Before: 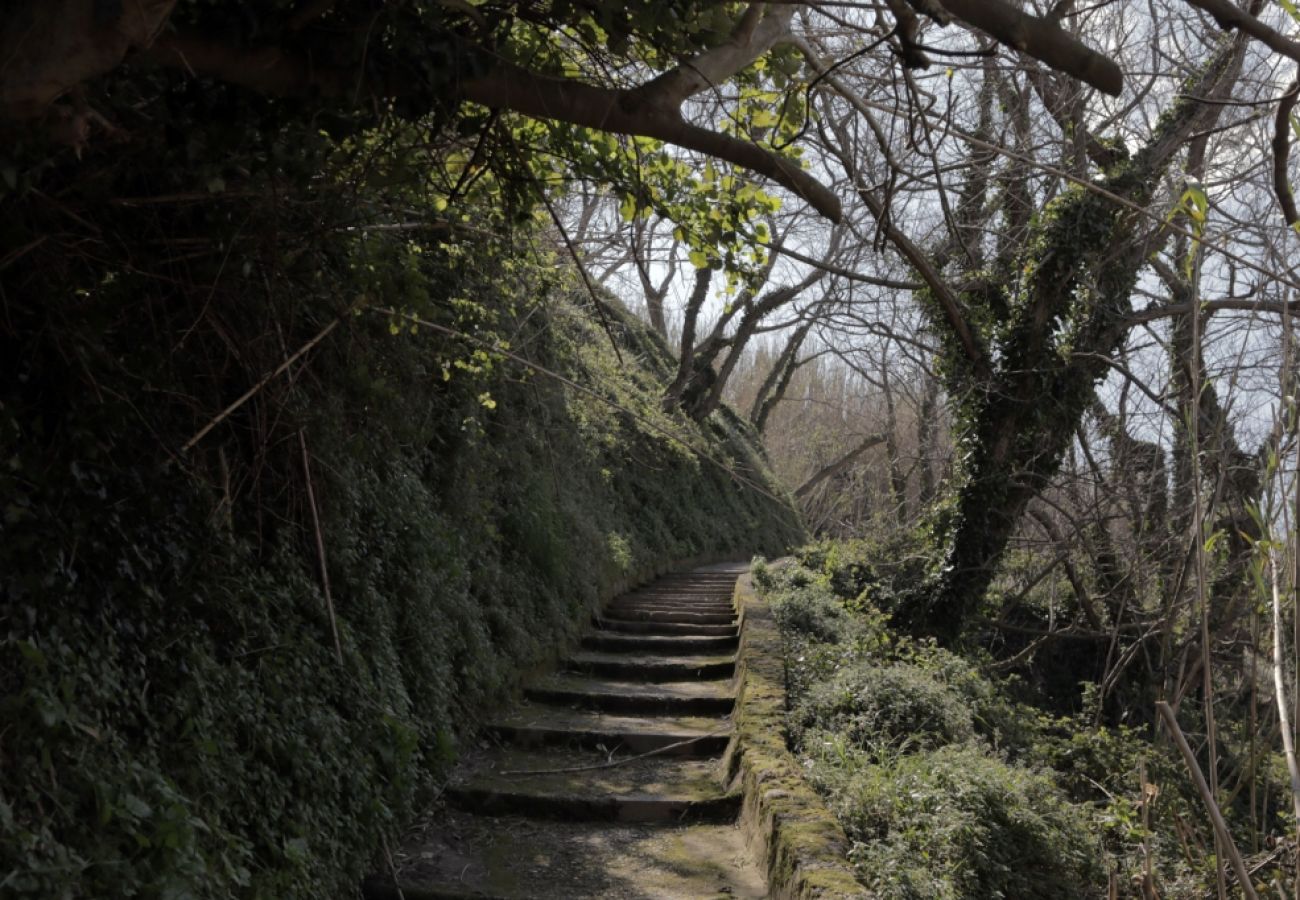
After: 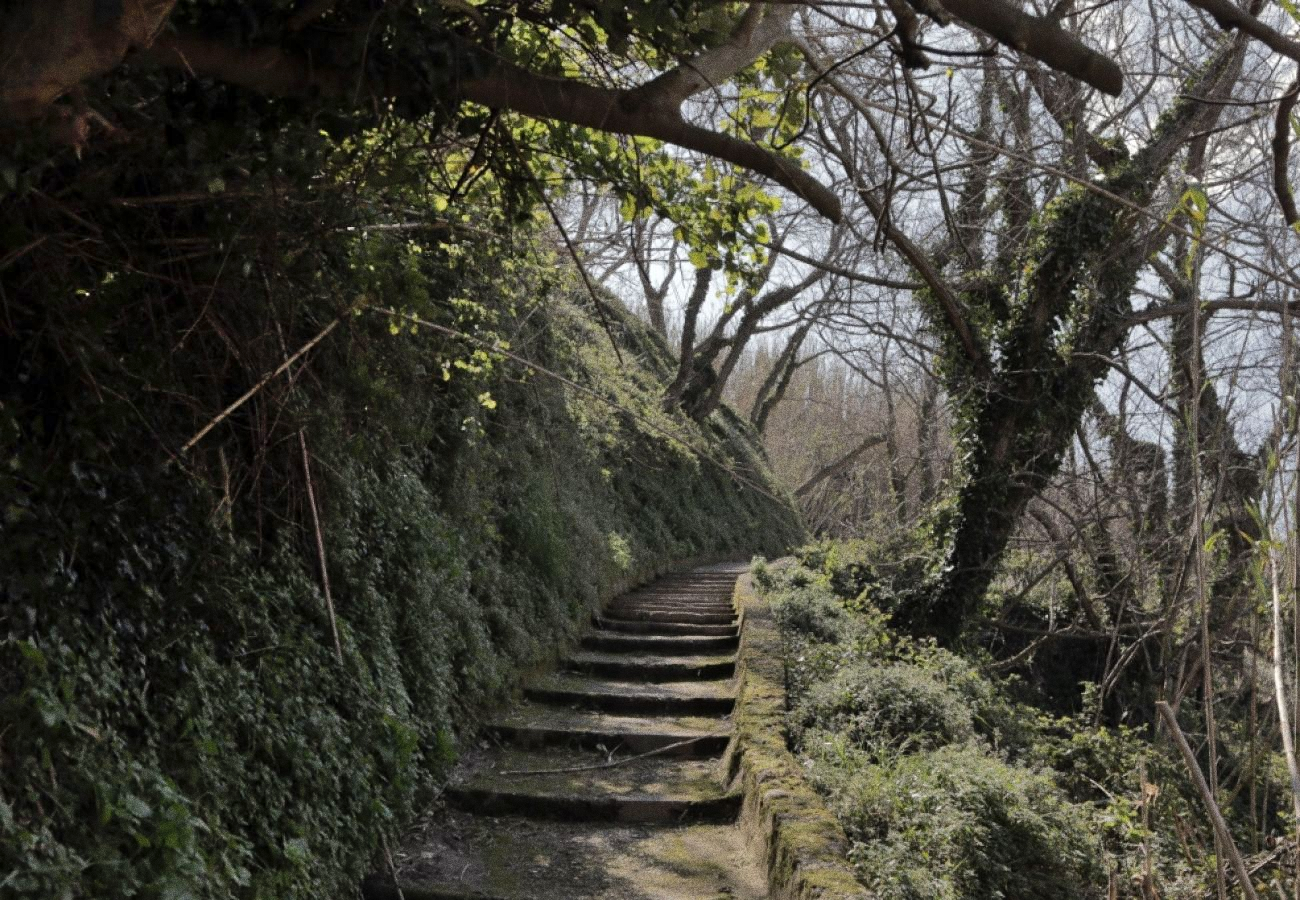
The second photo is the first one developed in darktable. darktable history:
grain: coarseness 0.09 ISO, strength 40%
shadows and highlights: radius 100.41, shadows 50.55, highlights -64.36, highlights color adjustment 49.82%, soften with gaussian
